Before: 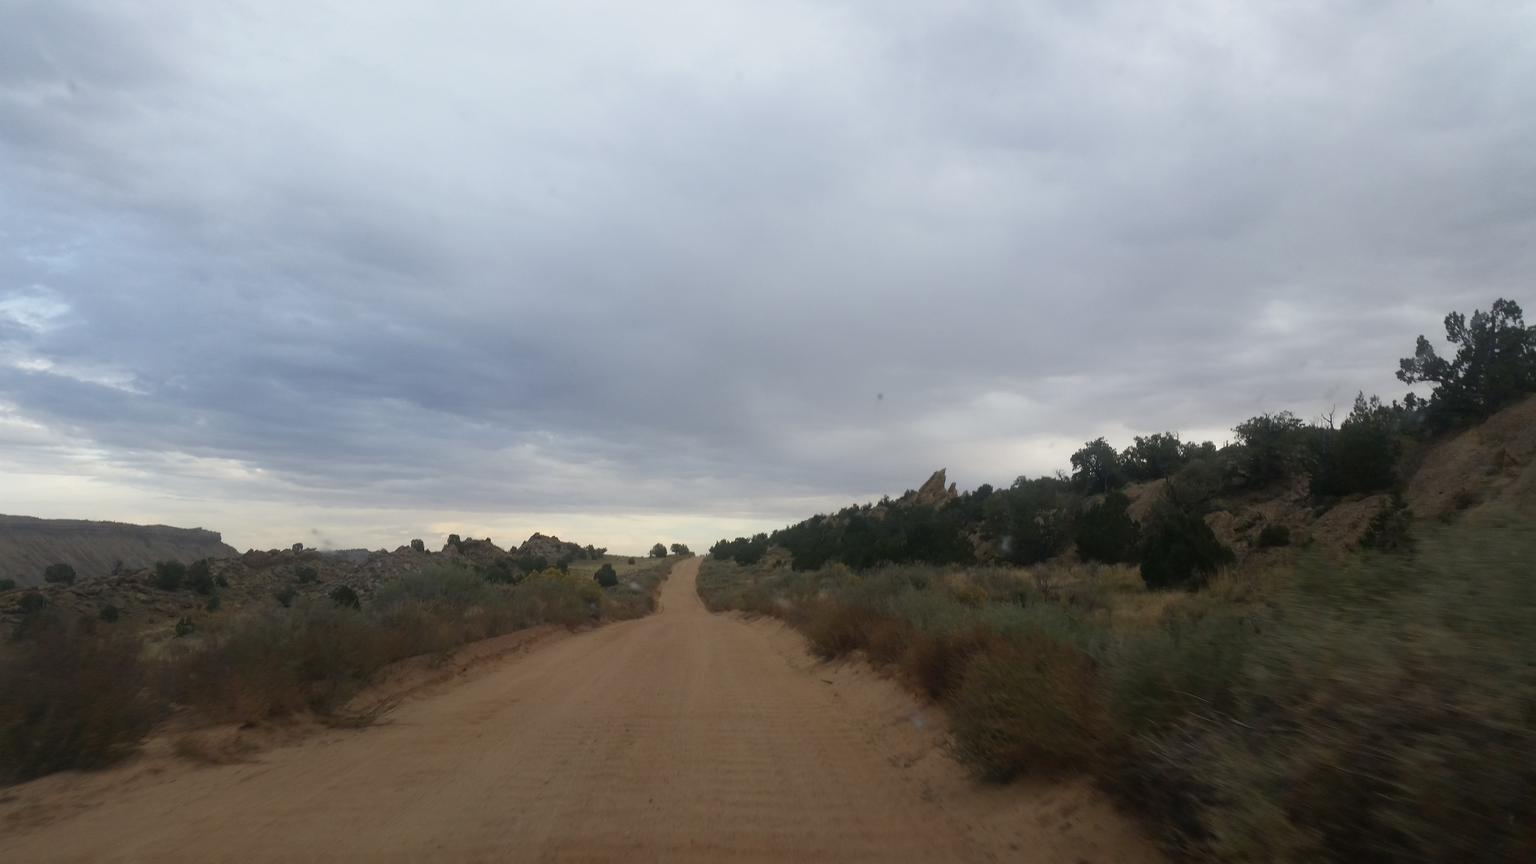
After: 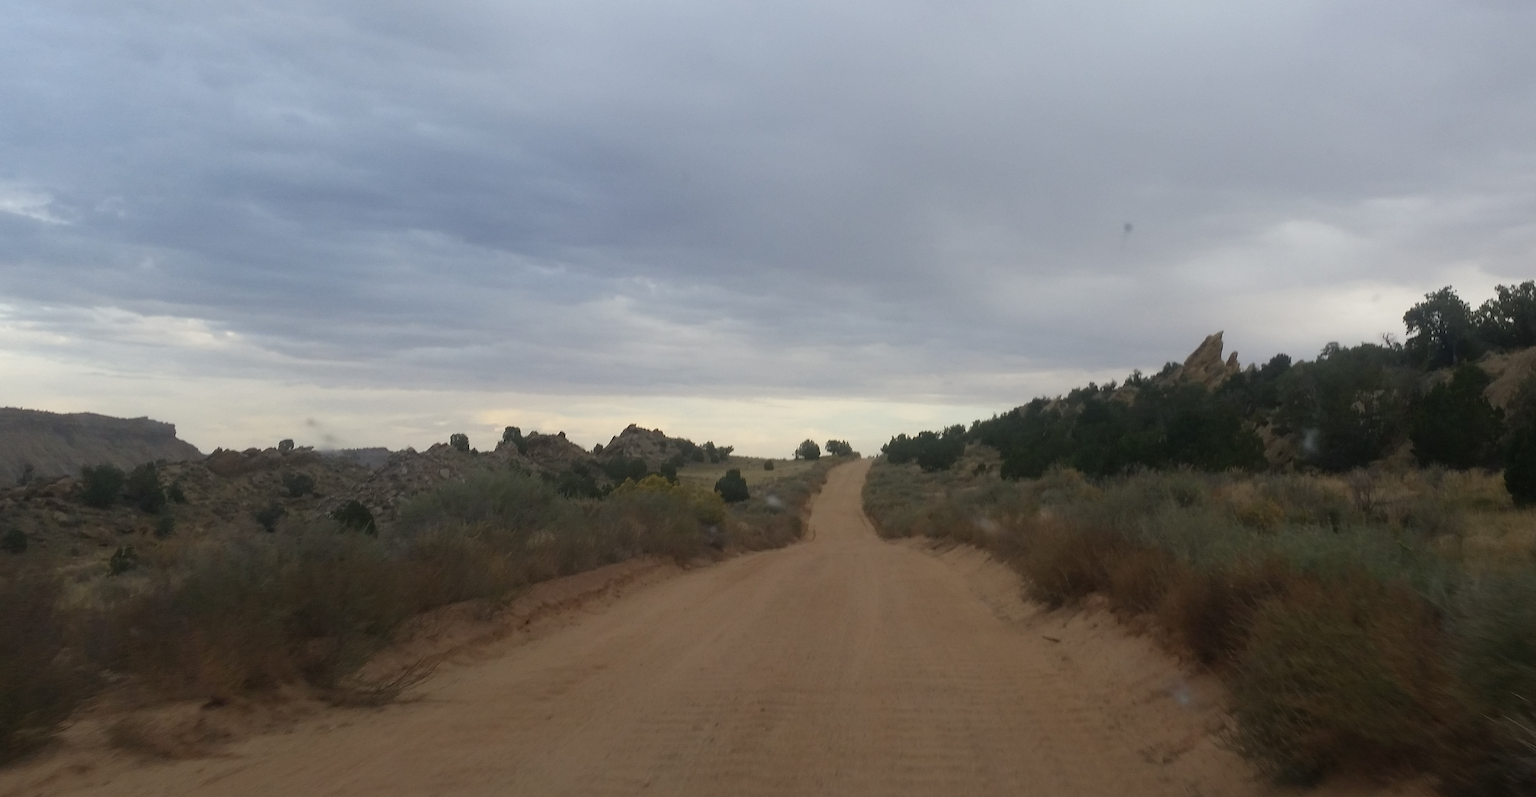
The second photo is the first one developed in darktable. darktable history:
crop: left 6.5%, top 27.741%, right 24.316%, bottom 8.385%
